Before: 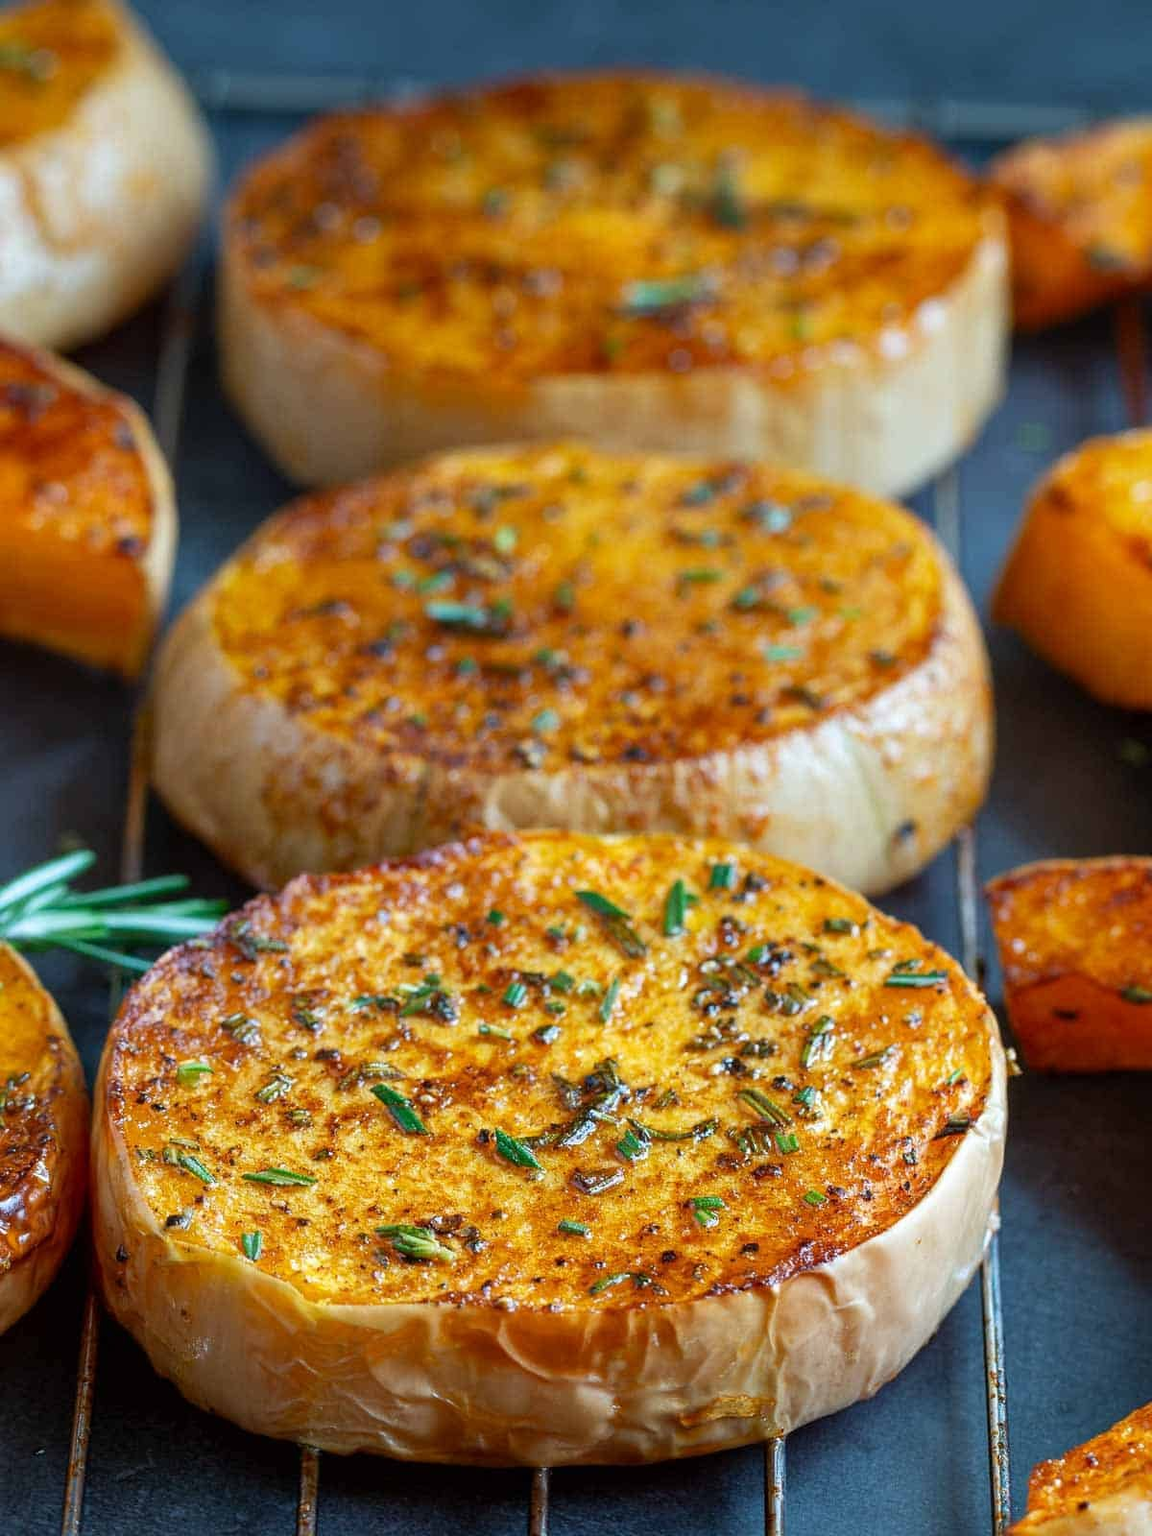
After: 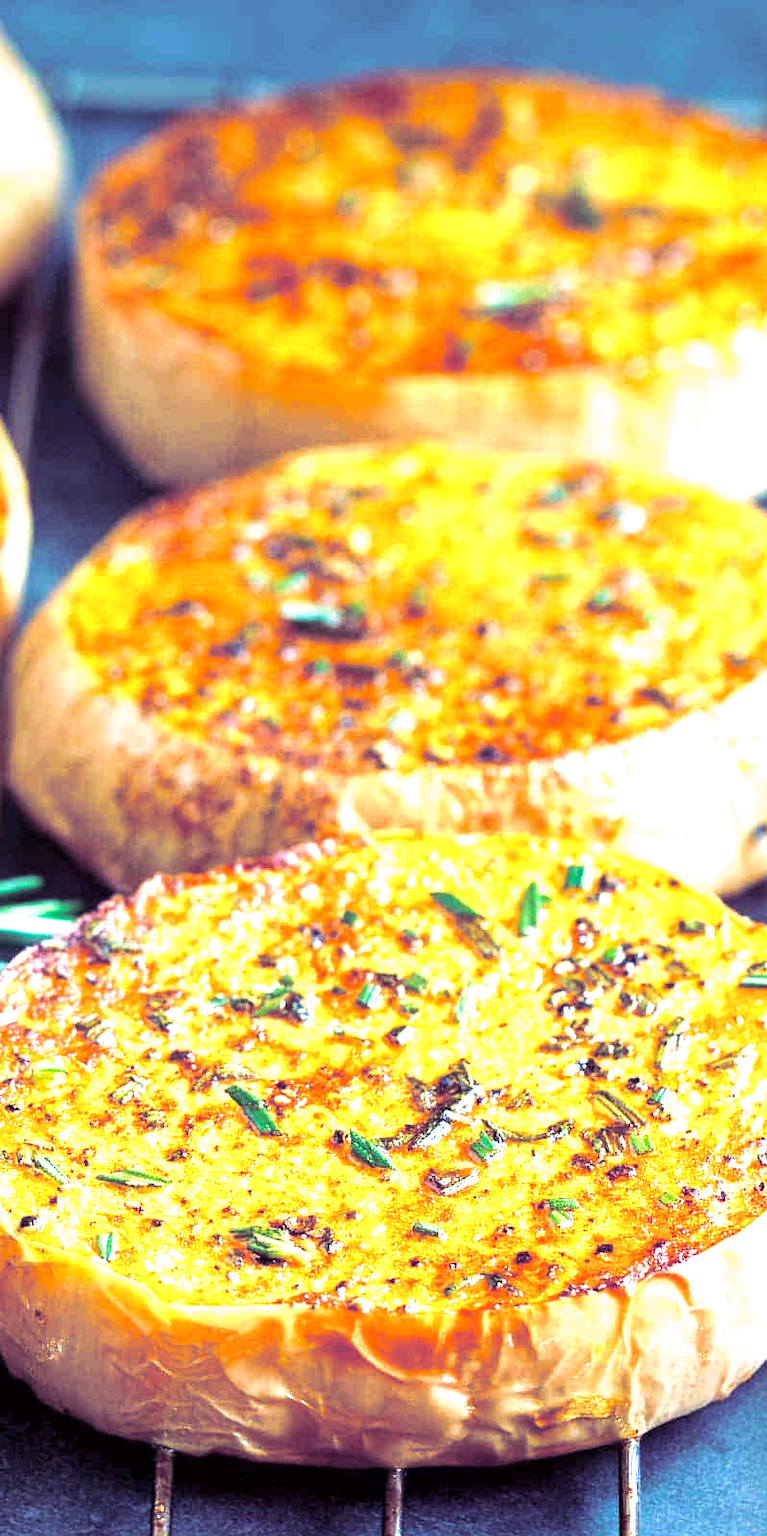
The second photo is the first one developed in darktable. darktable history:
velvia: on, module defaults
split-toning: shadows › hue 255.6°, shadows › saturation 0.66, highlights › hue 43.2°, highlights › saturation 0.68, balance -50.1
crop and rotate: left 12.673%, right 20.66%
color balance: on, module defaults
exposure: black level correction 0.001, exposure 1.719 EV, compensate exposure bias true, compensate highlight preservation false
